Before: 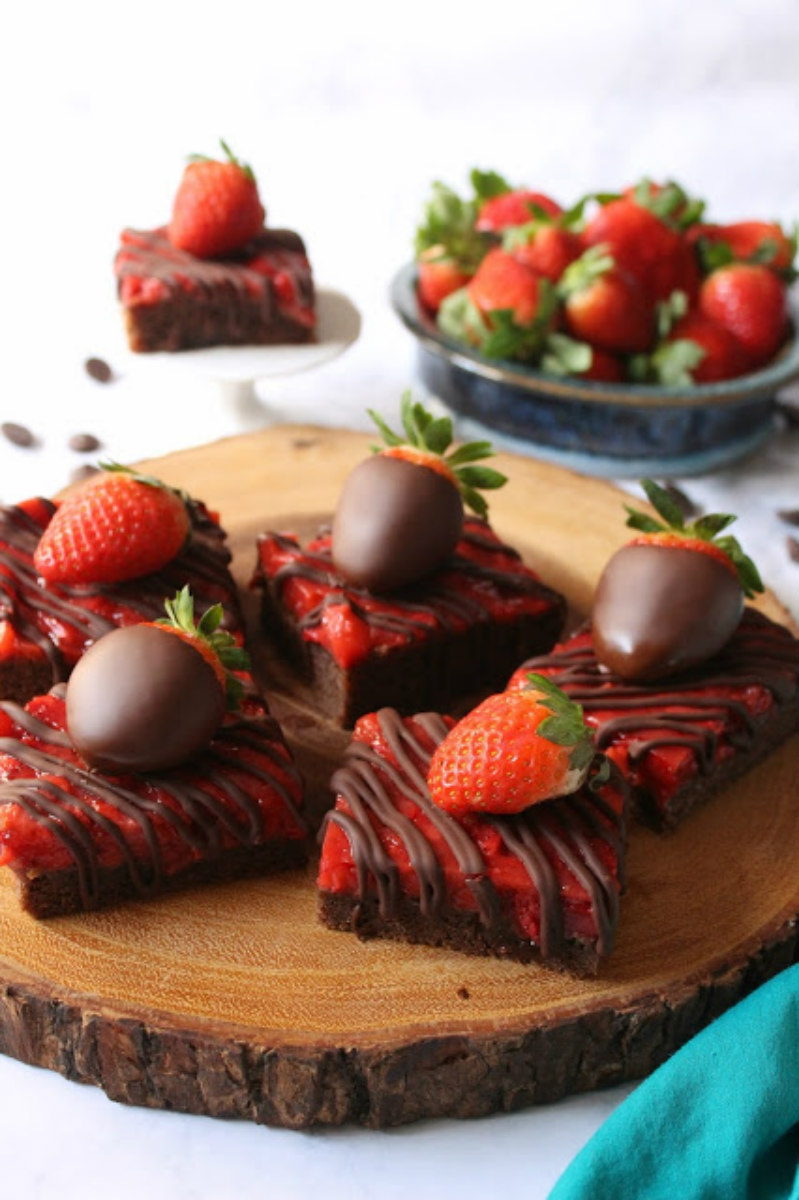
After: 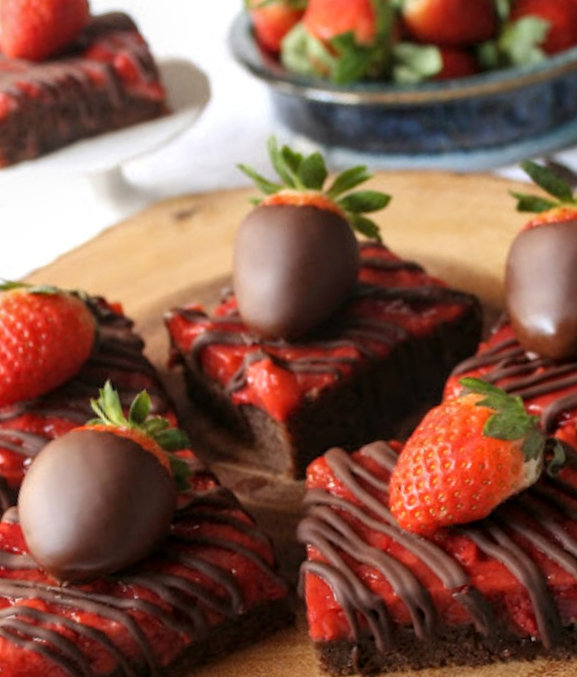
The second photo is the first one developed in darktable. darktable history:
local contrast: on, module defaults
shadows and highlights: shadows 25, highlights -25
rotate and perspective: rotation -14.8°, crop left 0.1, crop right 0.903, crop top 0.25, crop bottom 0.748
crop and rotate: left 13.342%, right 19.991%
